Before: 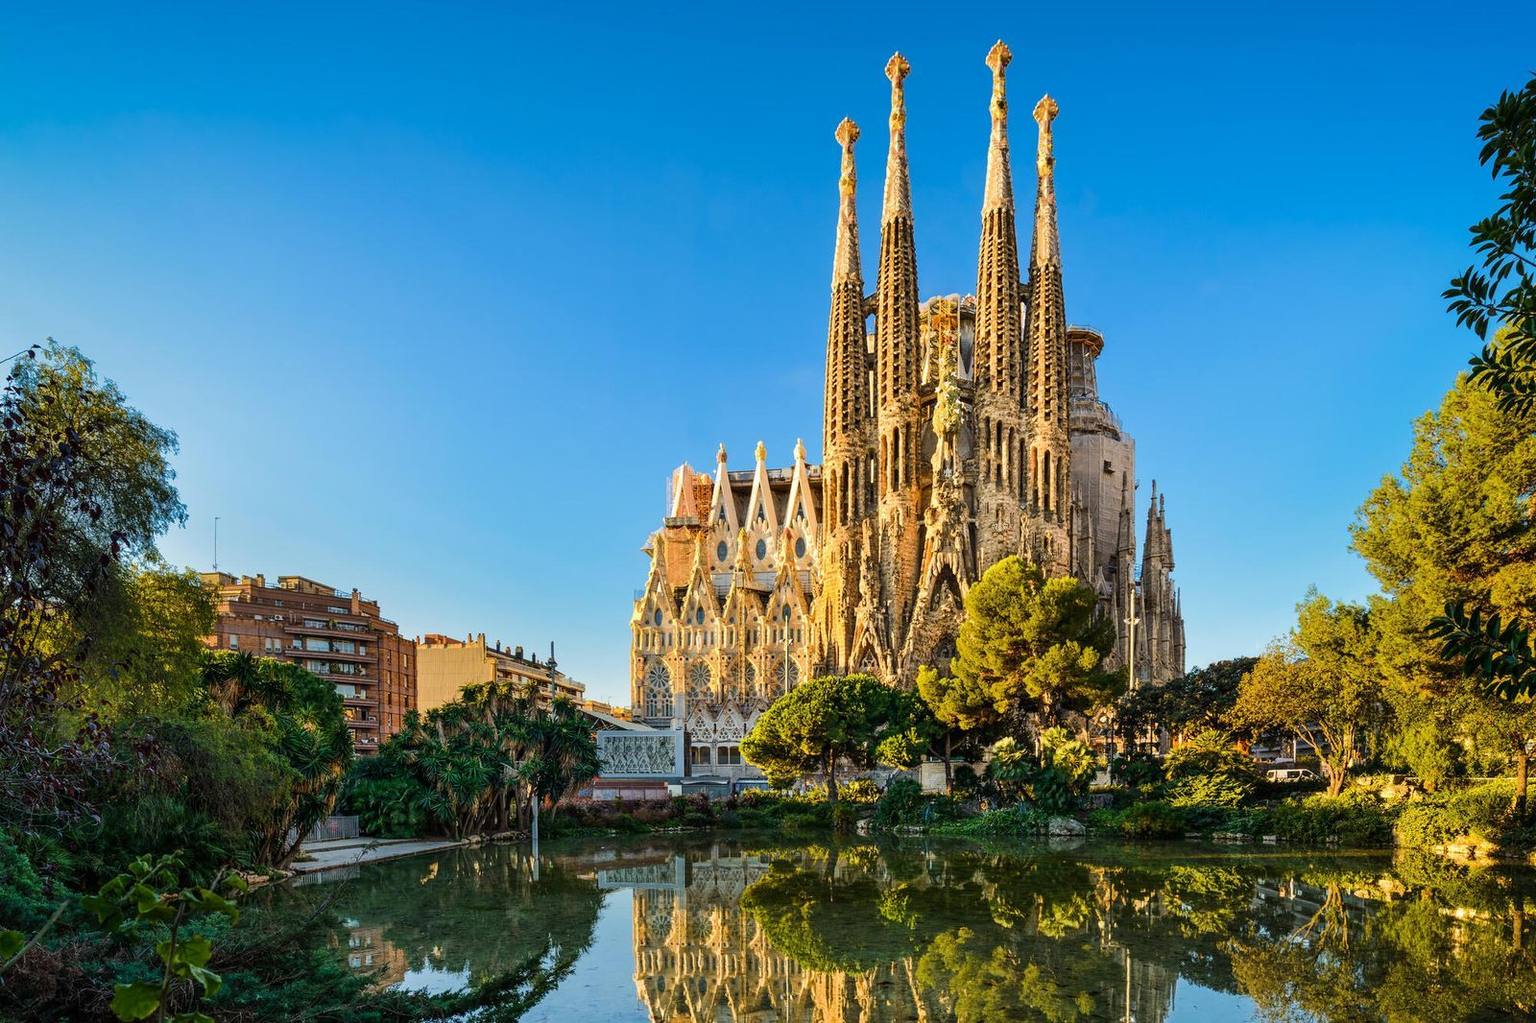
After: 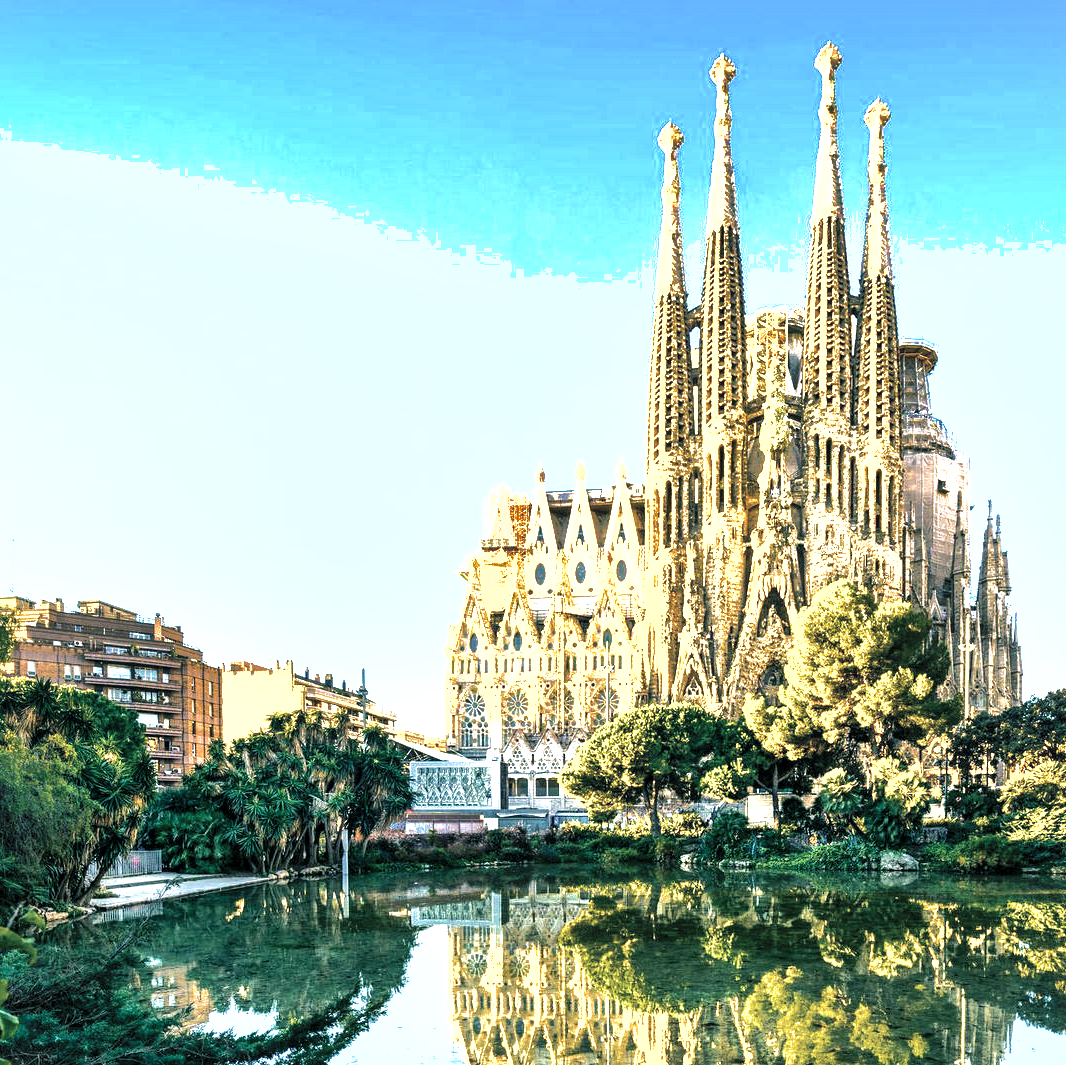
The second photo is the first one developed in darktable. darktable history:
exposure: black level correction 0, exposure 0.692 EV, compensate highlight preservation false
contrast brightness saturation: brightness 0.183, saturation -0.496
velvia: strength 44.8%
tone equalizer: -8 EV -0.773 EV, -7 EV -0.718 EV, -6 EV -0.577 EV, -5 EV -0.391 EV, -3 EV 0.373 EV, -2 EV 0.6 EV, -1 EV 0.692 EV, +0 EV 0.75 EV, smoothing diameter 2.21%, edges refinement/feathering 21.62, mask exposure compensation -1.57 EV, filter diffusion 5
crop and rotate: left 13.329%, right 20.002%
color balance rgb: shadows lift › luminance -28.495%, shadows lift › chroma 10.146%, shadows lift › hue 227.91°, perceptual saturation grading › global saturation 30.152%, perceptual brilliance grading › highlights 20.587%, perceptual brilliance grading › mid-tones 20.866%, perceptual brilliance grading › shadows -20.199%
local contrast: mode bilateral grid, contrast 20, coarseness 50, detail 162%, midtone range 0.2
shadows and highlights: on, module defaults
